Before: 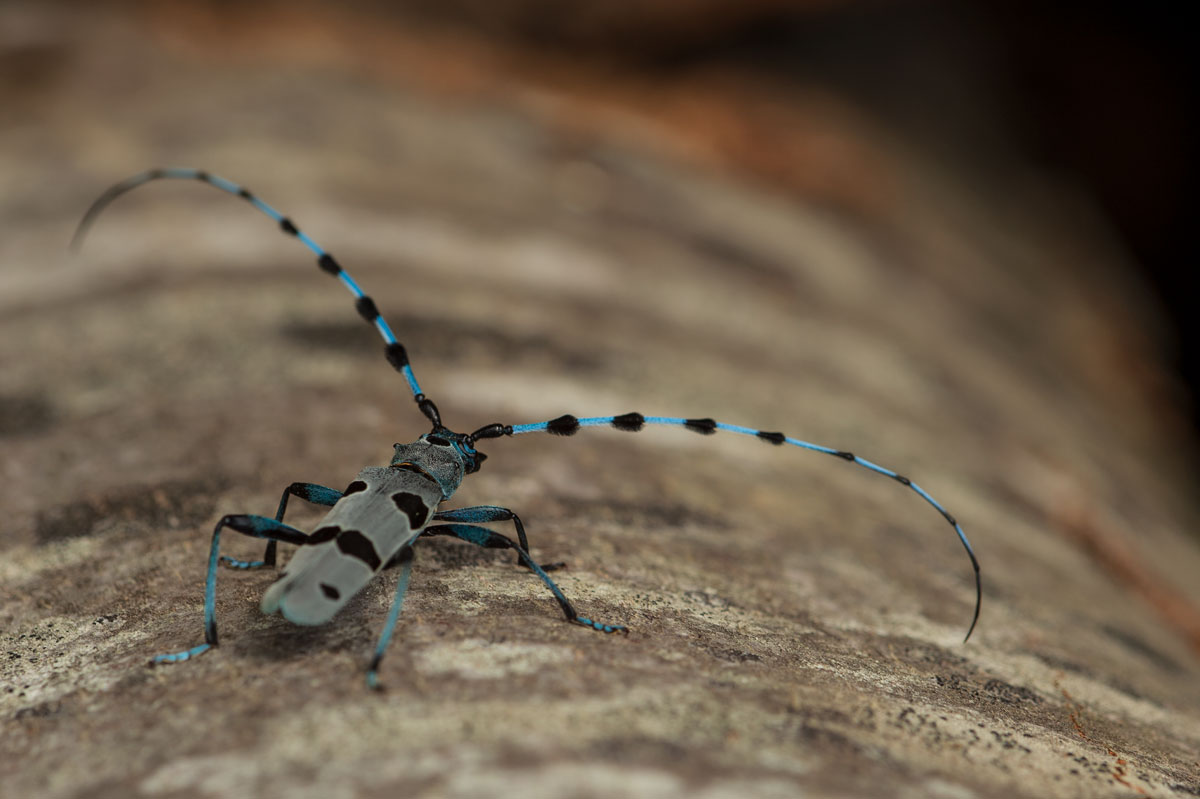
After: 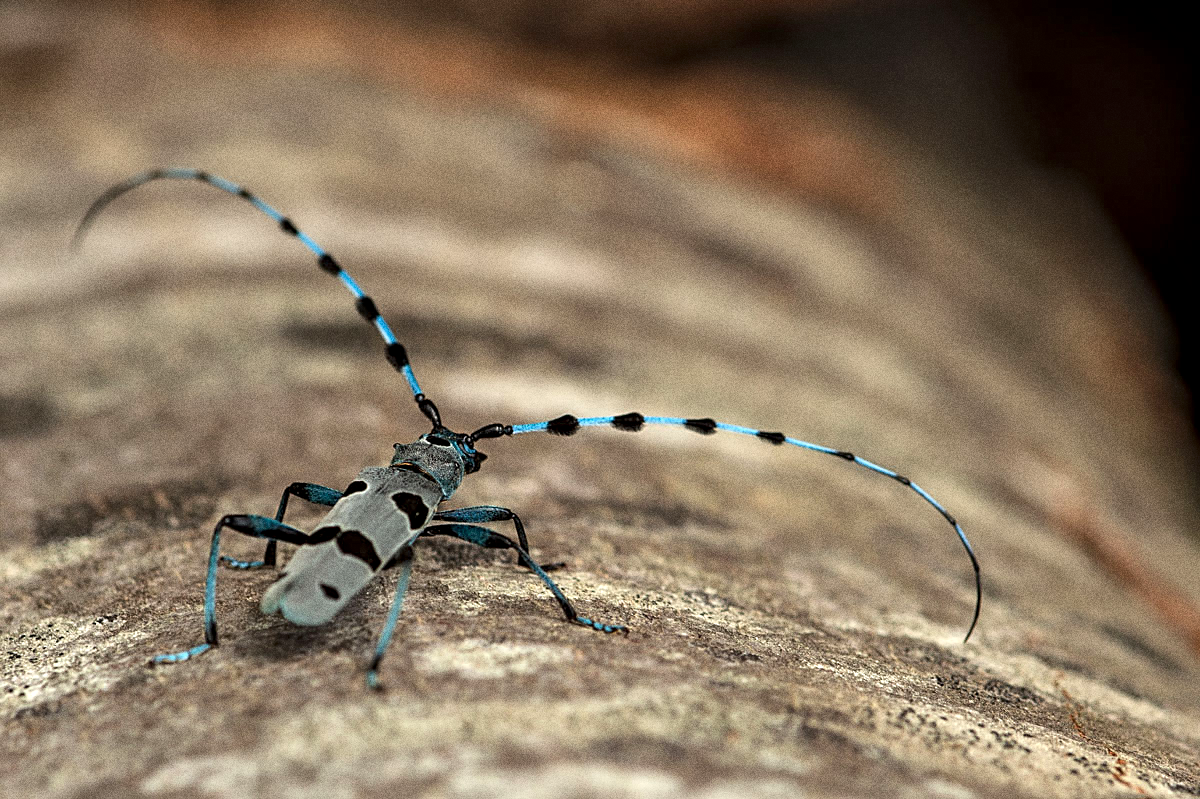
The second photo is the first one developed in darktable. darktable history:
grain: coarseness 0.09 ISO, strength 40%
sharpen: on, module defaults
local contrast: highlights 100%, shadows 100%, detail 120%, midtone range 0.2
exposure: black level correction 0, exposure 0.7 EV, compensate exposure bias true, compensate highlight preservation false
contrast equalizer: y [[0.526, 0.53, 0.532, 0.532, 0.53, 0.525], [0.5 ×6], [0.5 ×6], [0 ×6], [0 ×6]]
